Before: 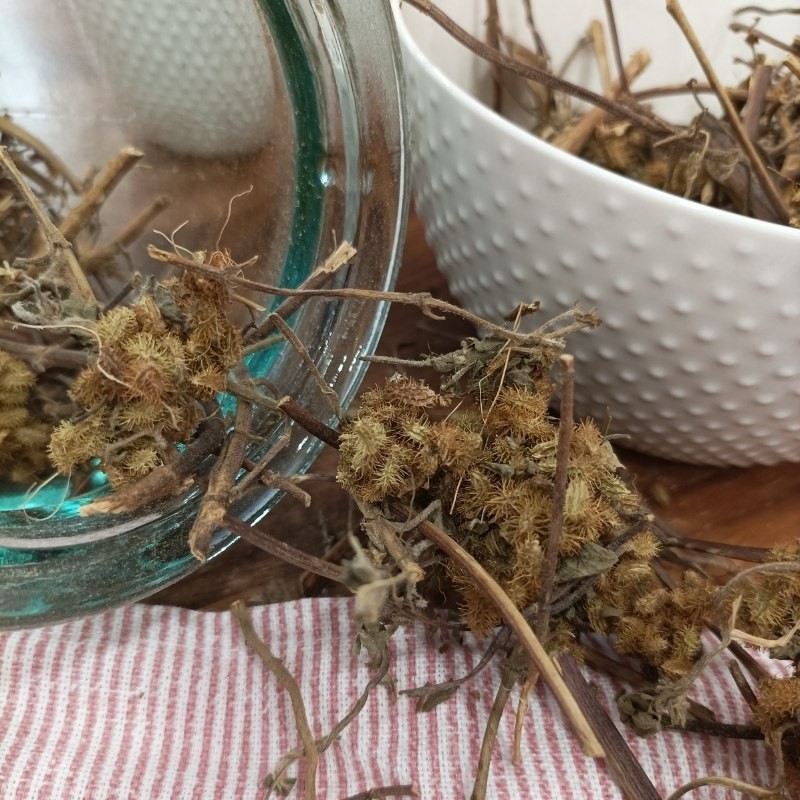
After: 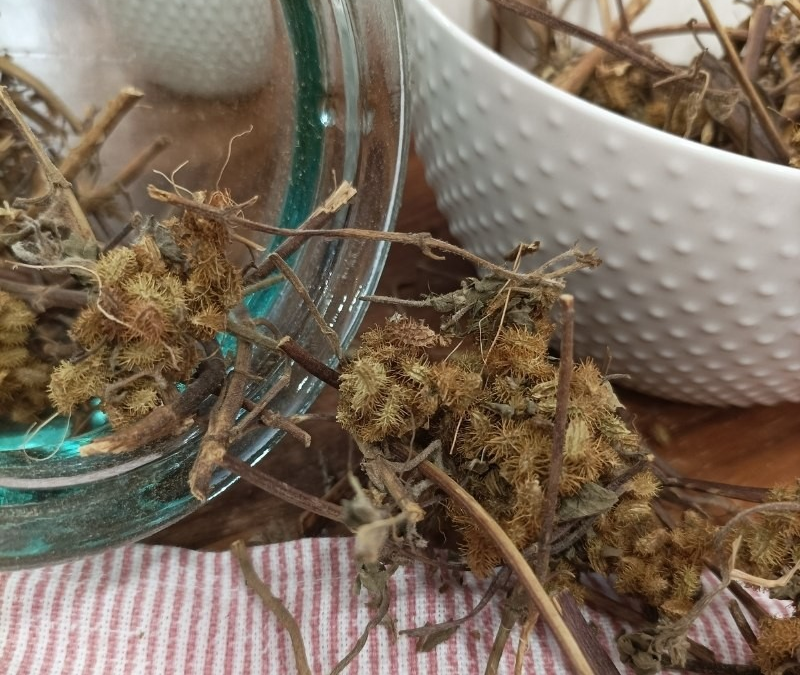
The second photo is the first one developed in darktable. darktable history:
crop: top 7.58%, bottom 8%
